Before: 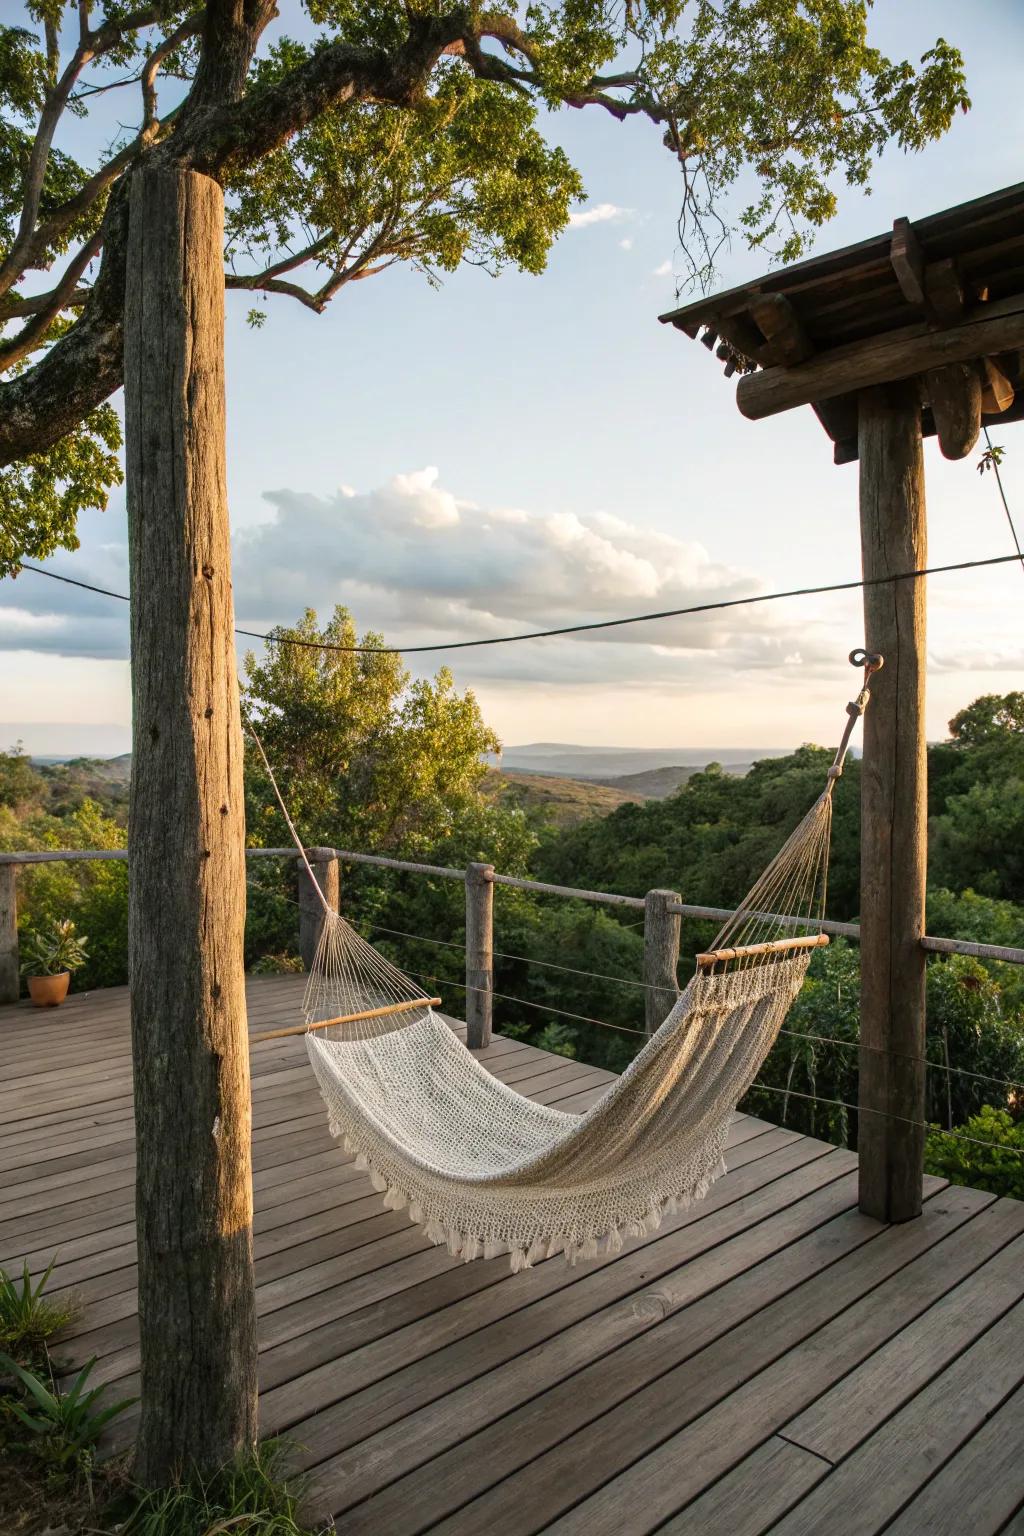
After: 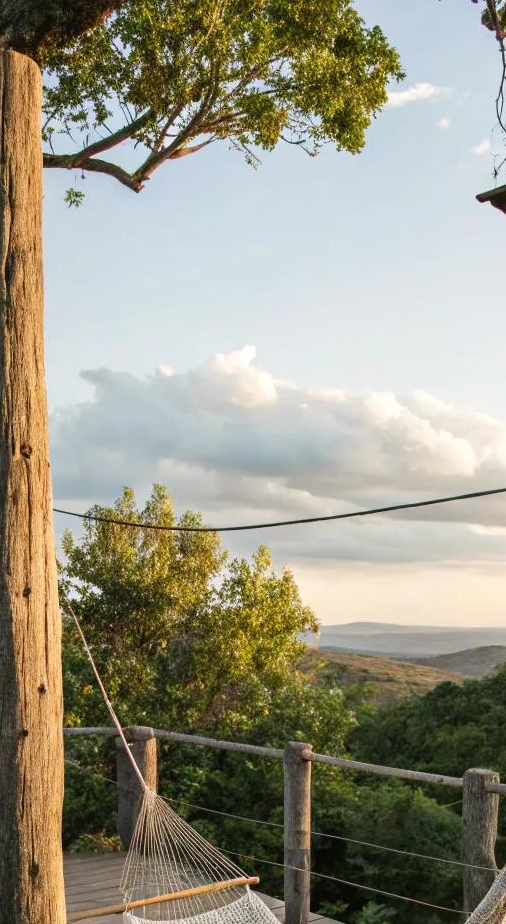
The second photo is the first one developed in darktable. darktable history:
crop: left 17.851%, top 7.88%, right 32.717%, bottom 31.914%
